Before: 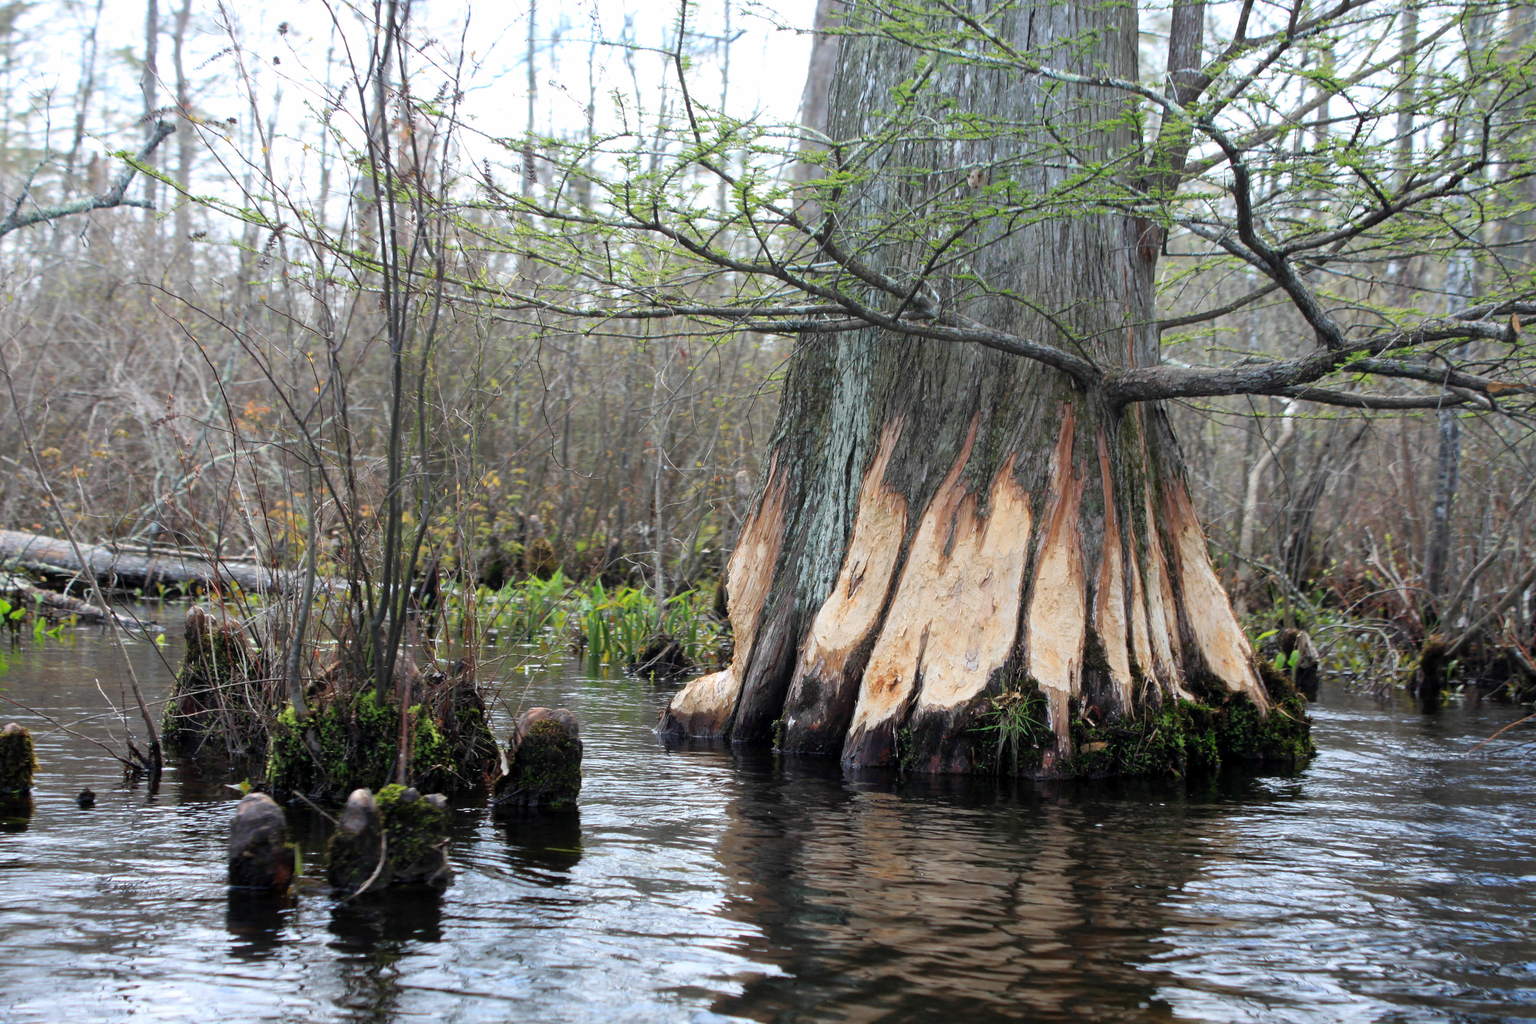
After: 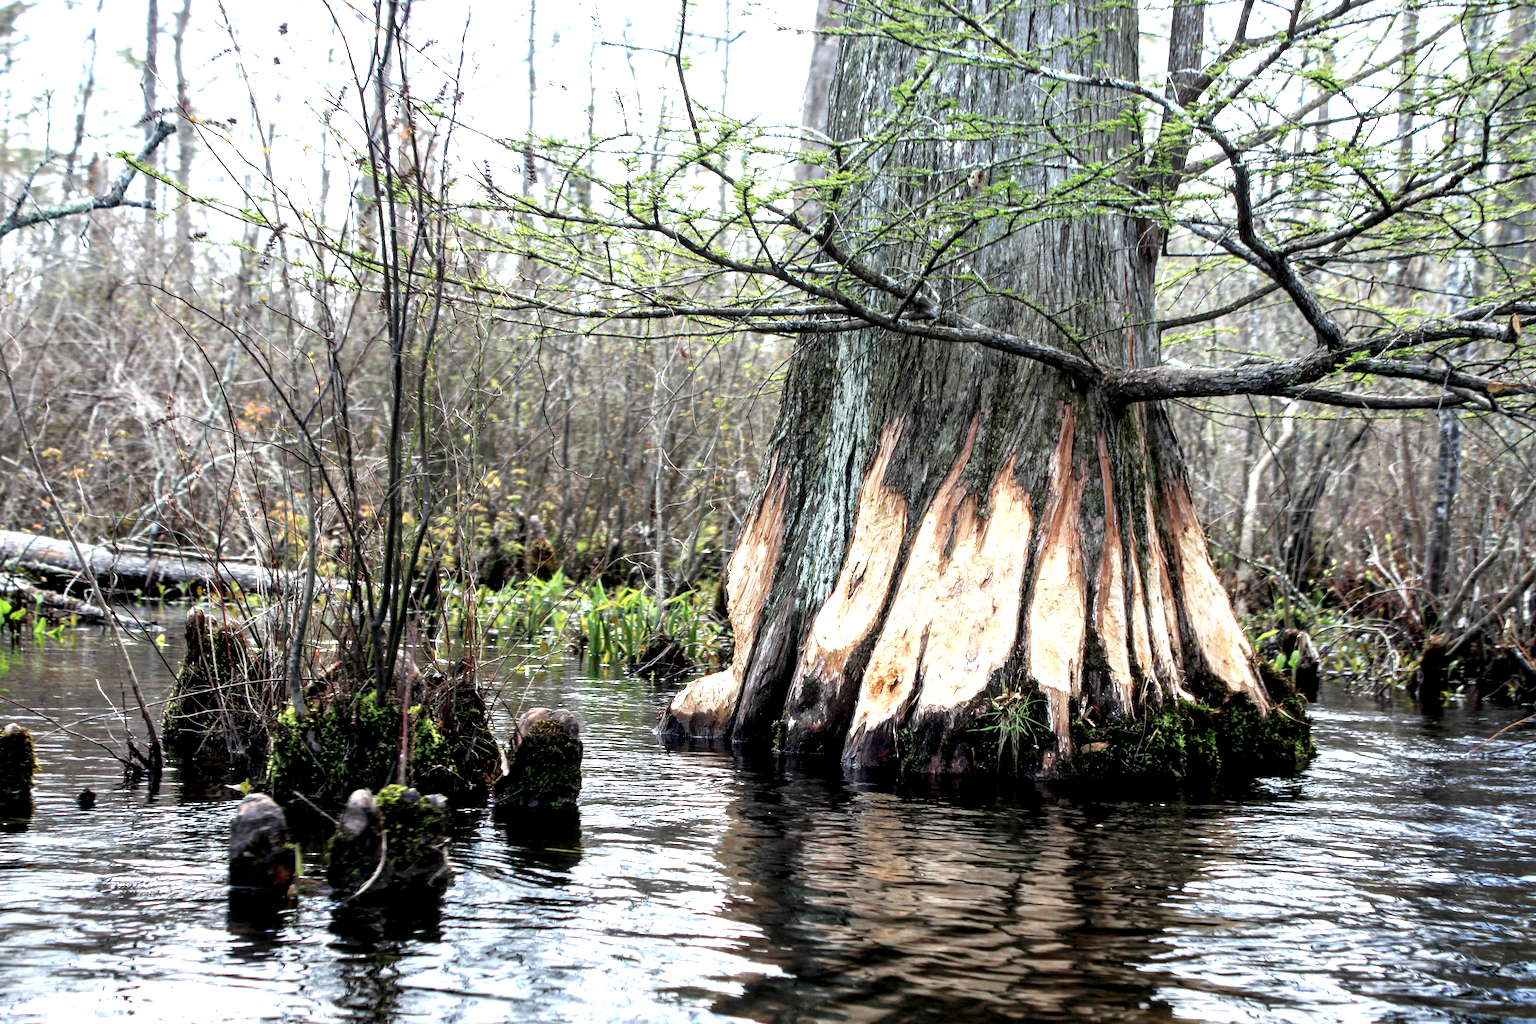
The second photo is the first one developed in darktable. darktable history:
exposure: black level correction 0, exposure 0.499 EV, compensate exposure bias true, compensate highlight preservation false
local contrast: highlights 80%, shadows 57%, detail 175%, midtone range 0.602
